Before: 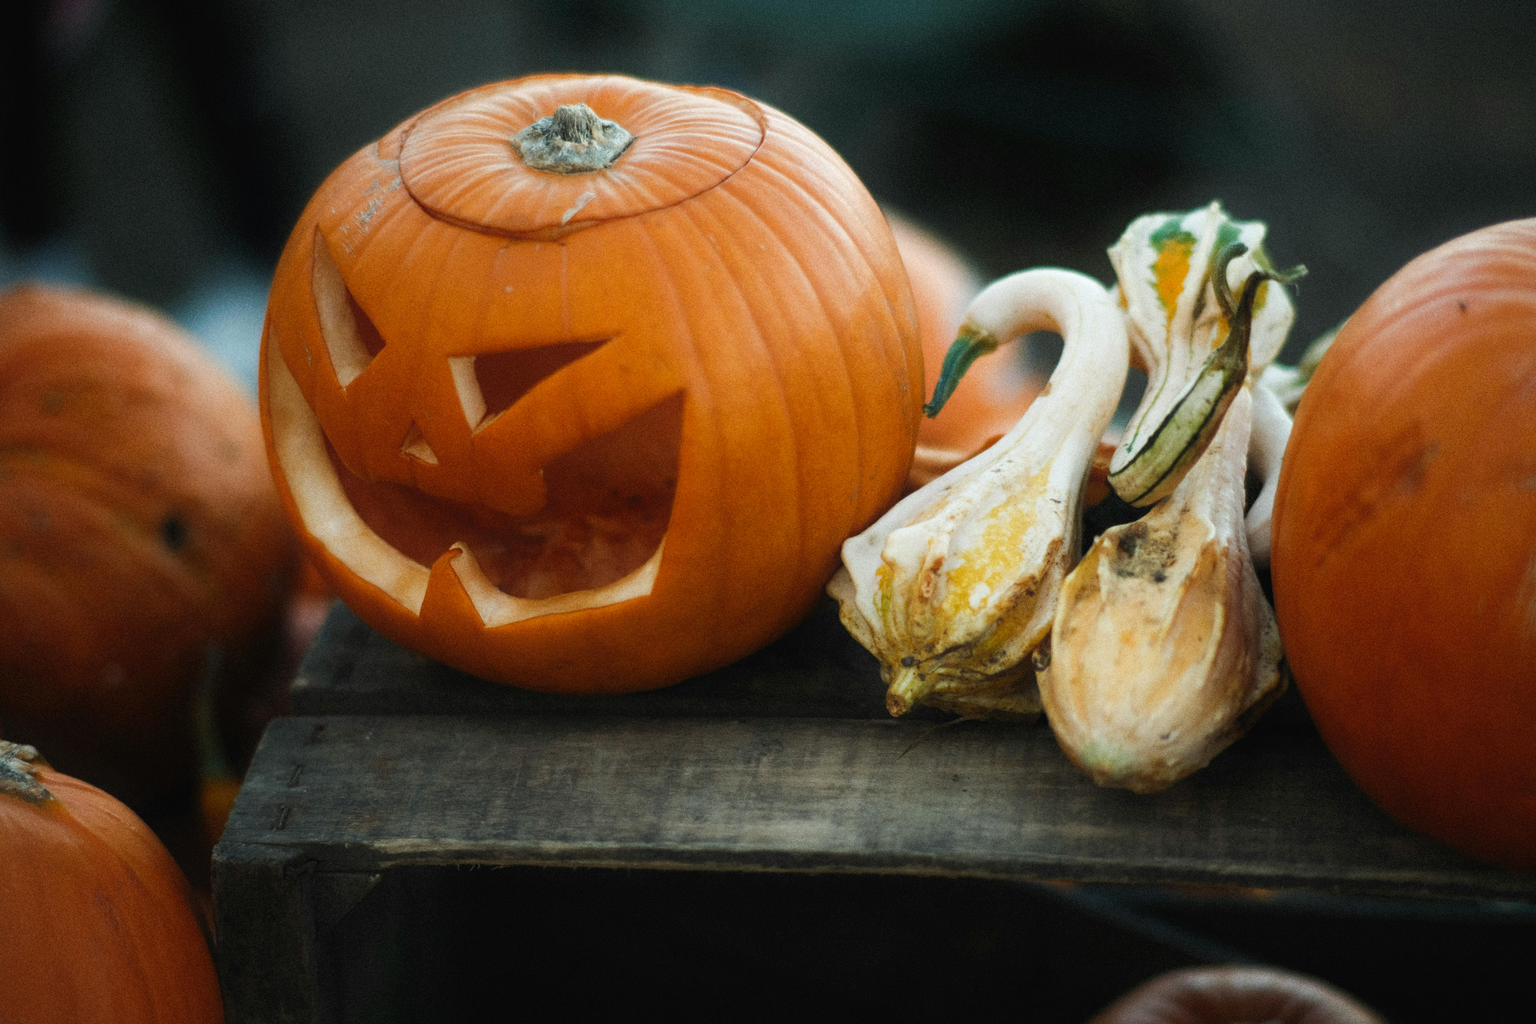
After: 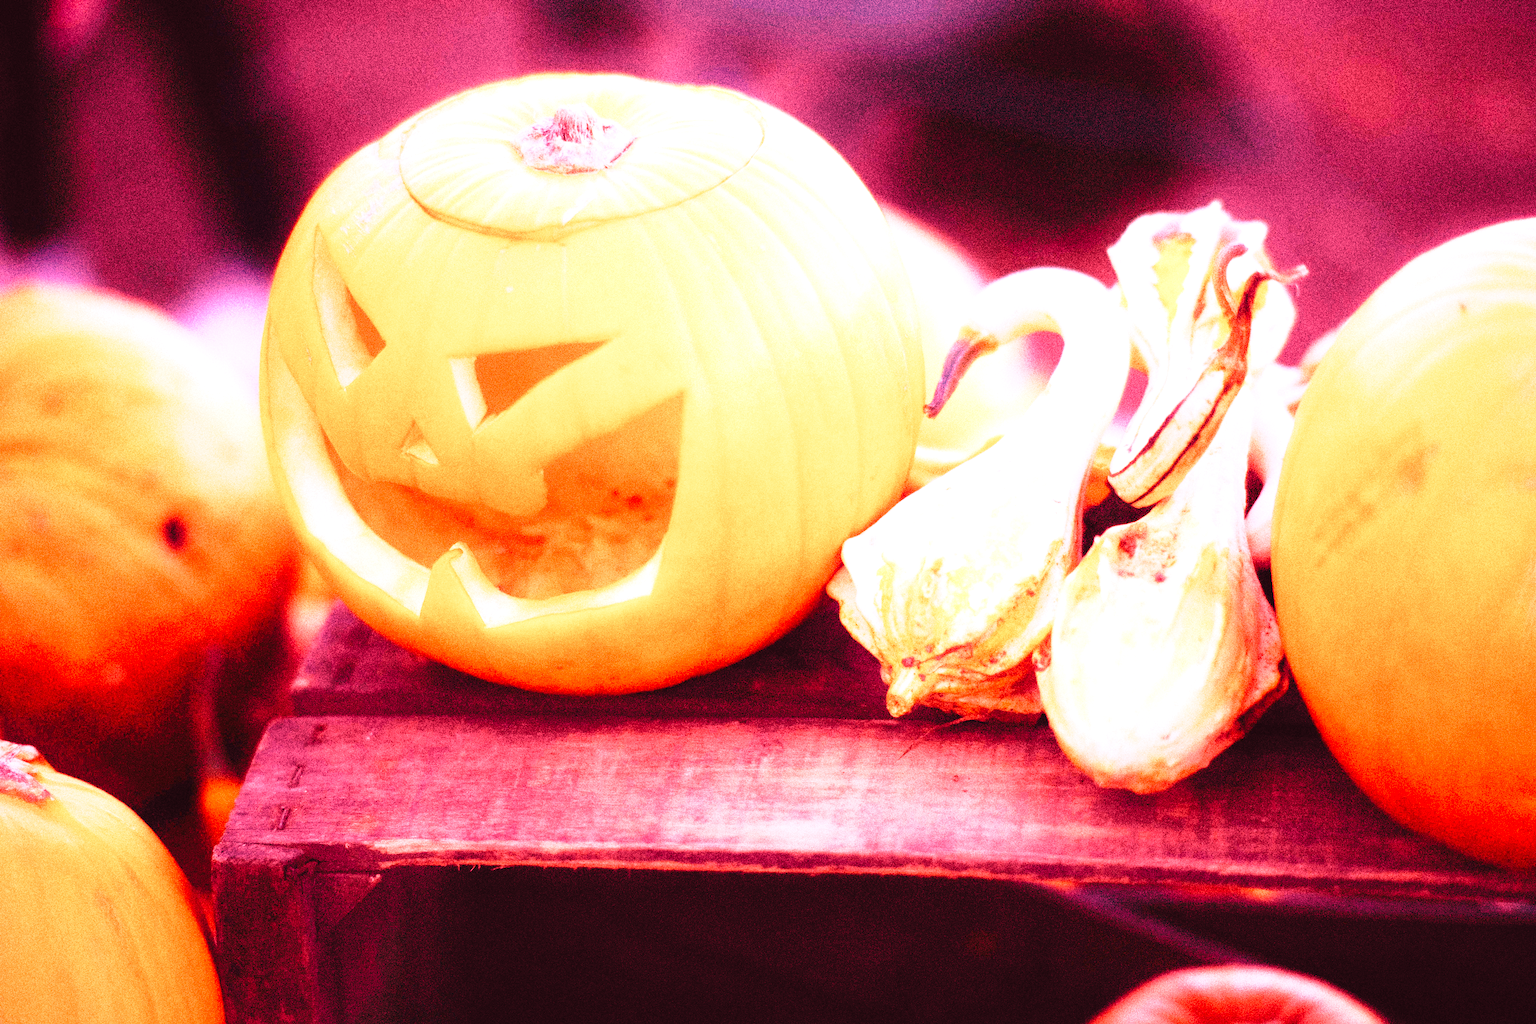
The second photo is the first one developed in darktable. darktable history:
base curve: curves: ch0 [(0, 0) (0.028, 0.03) (0.121, 0.232) (0.46, 0.748) (0.859, 0.968) (1, 1)], preserve colors none
white balance: red 4.26, blue 1.802
